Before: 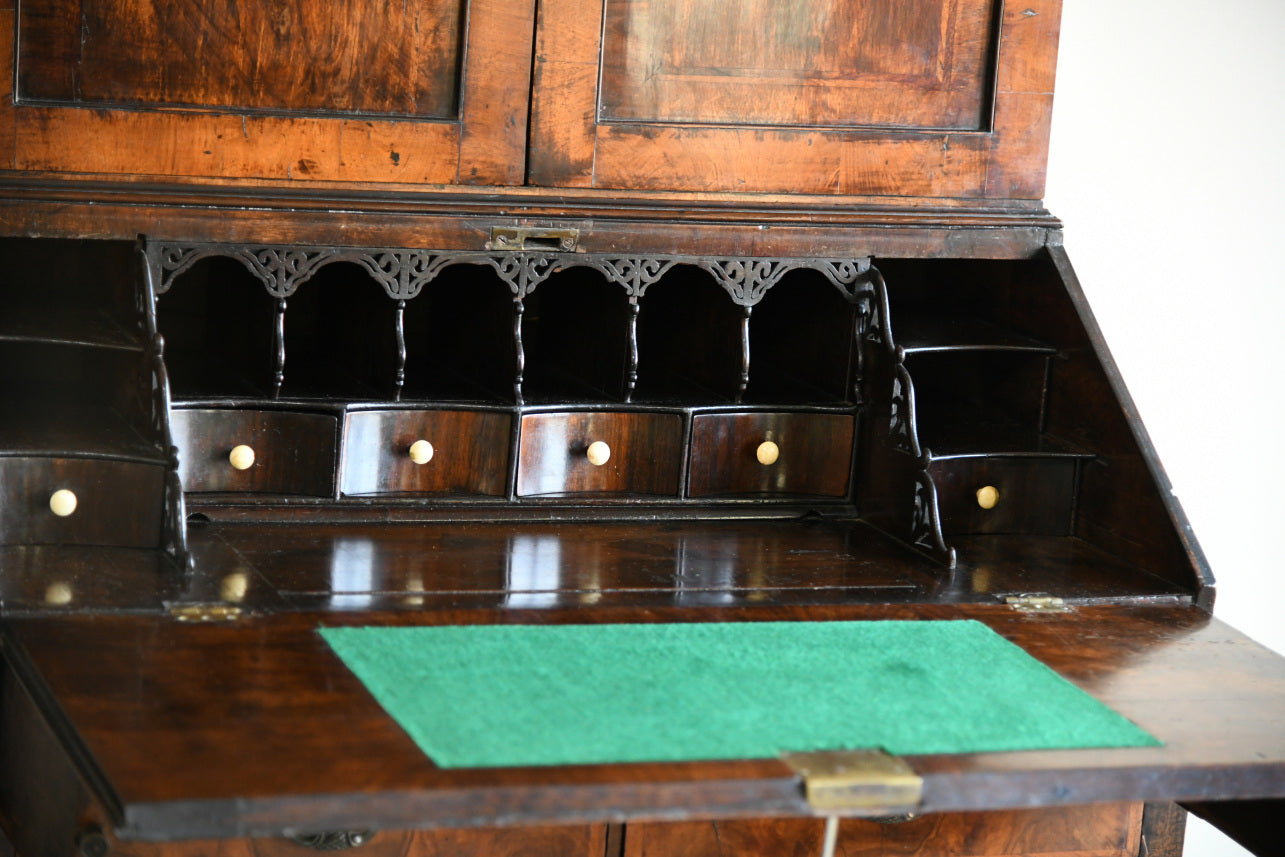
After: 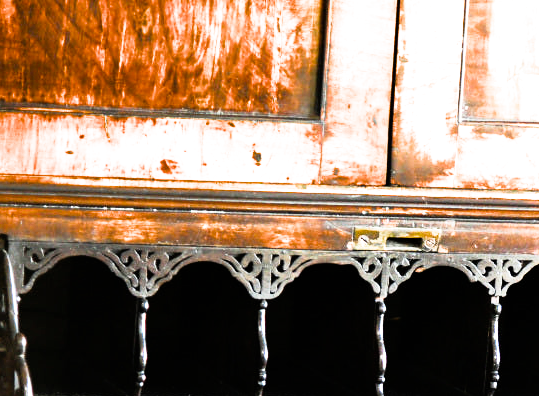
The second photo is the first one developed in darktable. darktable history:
local contrast: mode bilateral grid, contrast 10, coarseness 25, detail 115%, midtone range 0.2
color balance rgb: perceptual saturation grading › global saturation 25%, perceptual brilliance grading › global brilliance 35%, perceptual brilliance grading › highlights 50%, perceptual brilliance grading › mid-tones 60%, perceptual brilliance grading › shadows 35%, global vibrance 20%
filmic rgb: black relative exposure -7.92 EV, white relative exposure 4.13 EV, threshold 3 EV, hardness 4.02, latitude 51.22%, contrast 1.013, shadows ↔ highlights balance 5.35%, color science v5 (2021), contrast in shadows safe, contrast in highlights safe, enable highlight reconstruction true
crop and rotate: left 10.817%, top 0.062%, right 47.194%, bottom 53.626%
